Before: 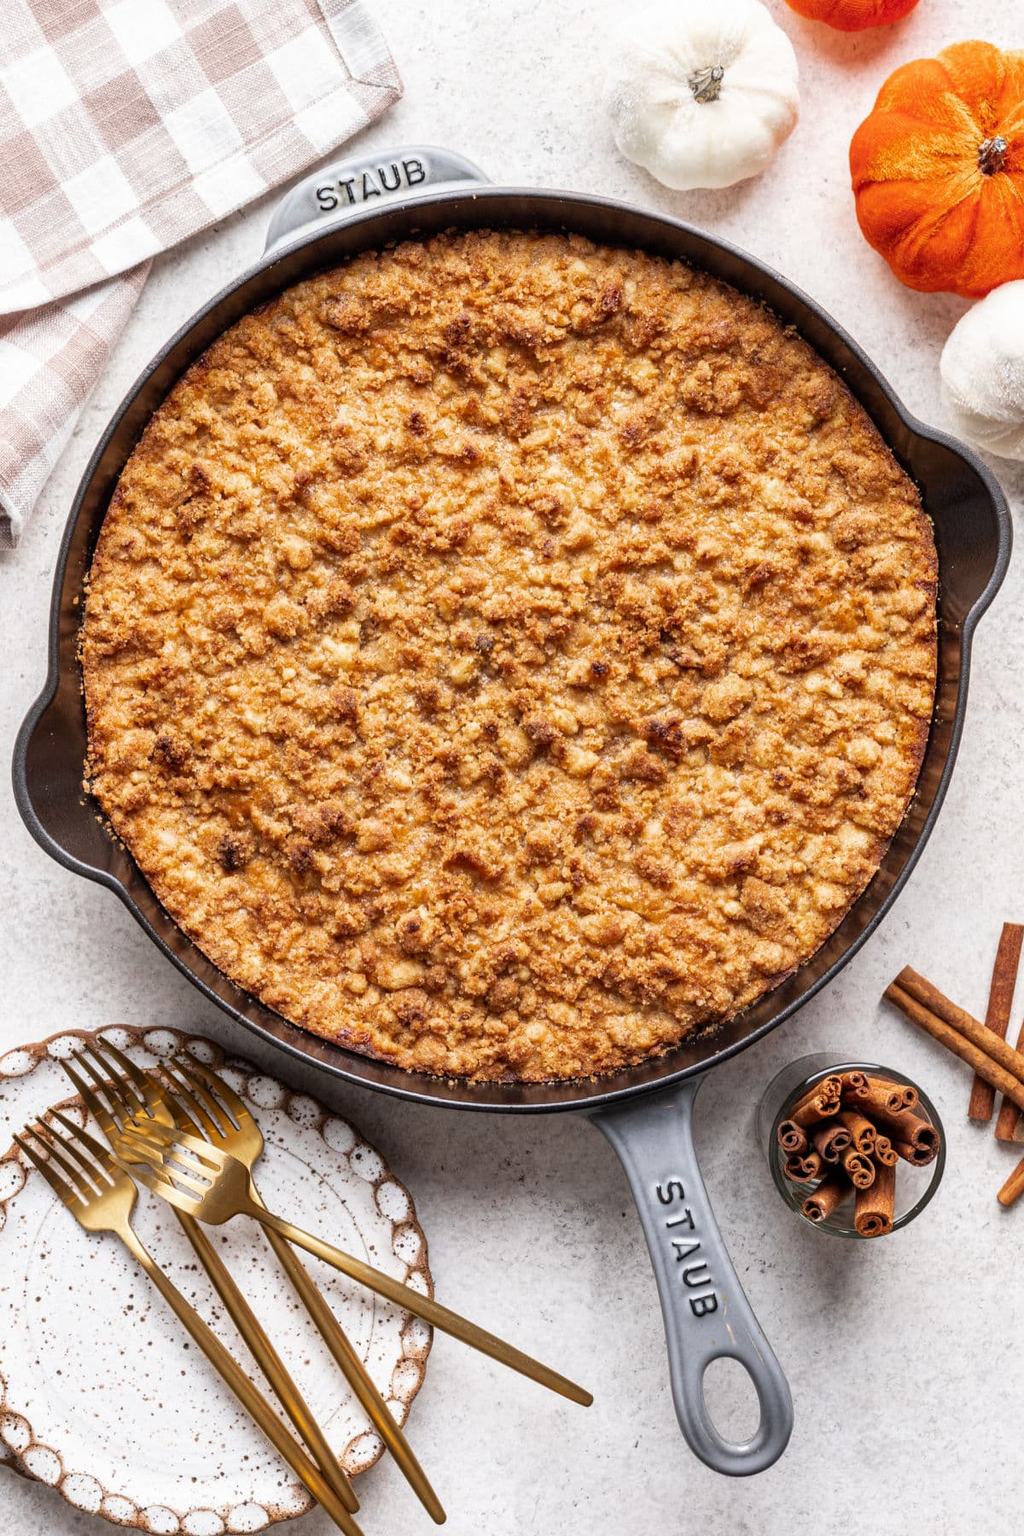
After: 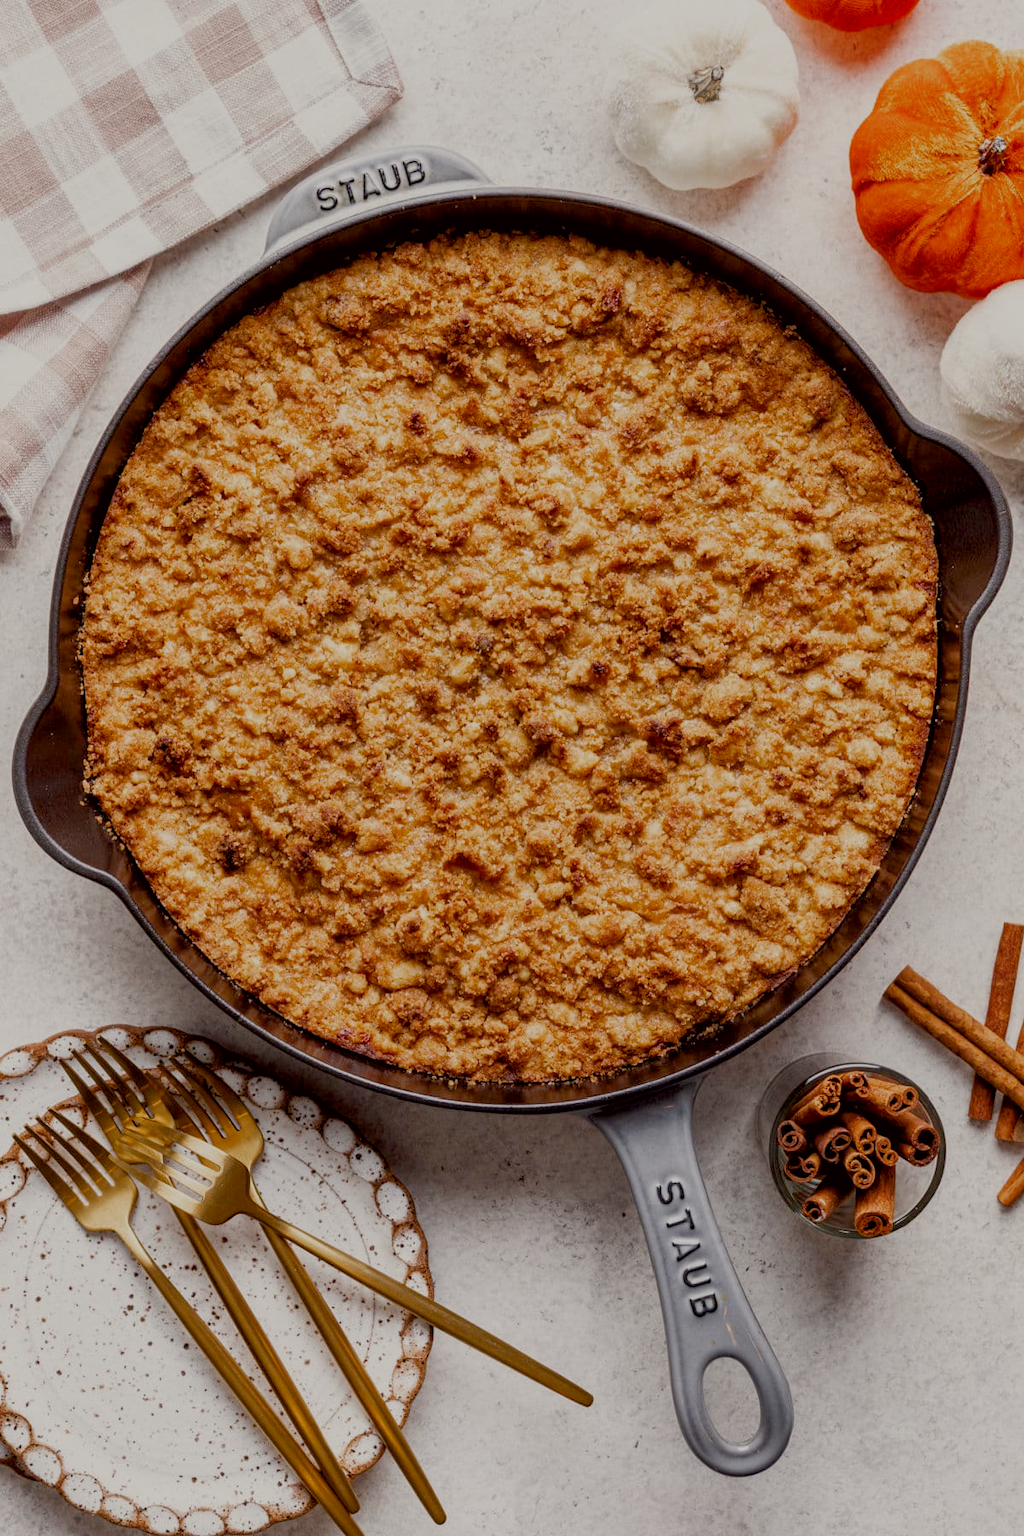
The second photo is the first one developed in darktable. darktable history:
exposure: black level correction 0.009, exposure -0.637 EV, compensate highlight preservation false
color correction: highlights a* -0.95, highlights b* 4.5, shadows a* 3.55
color balance rgb: shadows lift › chroma 1%, shadows lift › hue 113°, highlights gain › chroma 0.2%, highlights gain › hue 333°, perceptual saturation grading › global saturation 20%, perceptual saturation grading › highlights -50%, perceptual saturation grading › shadows 25%, contrast -10%
